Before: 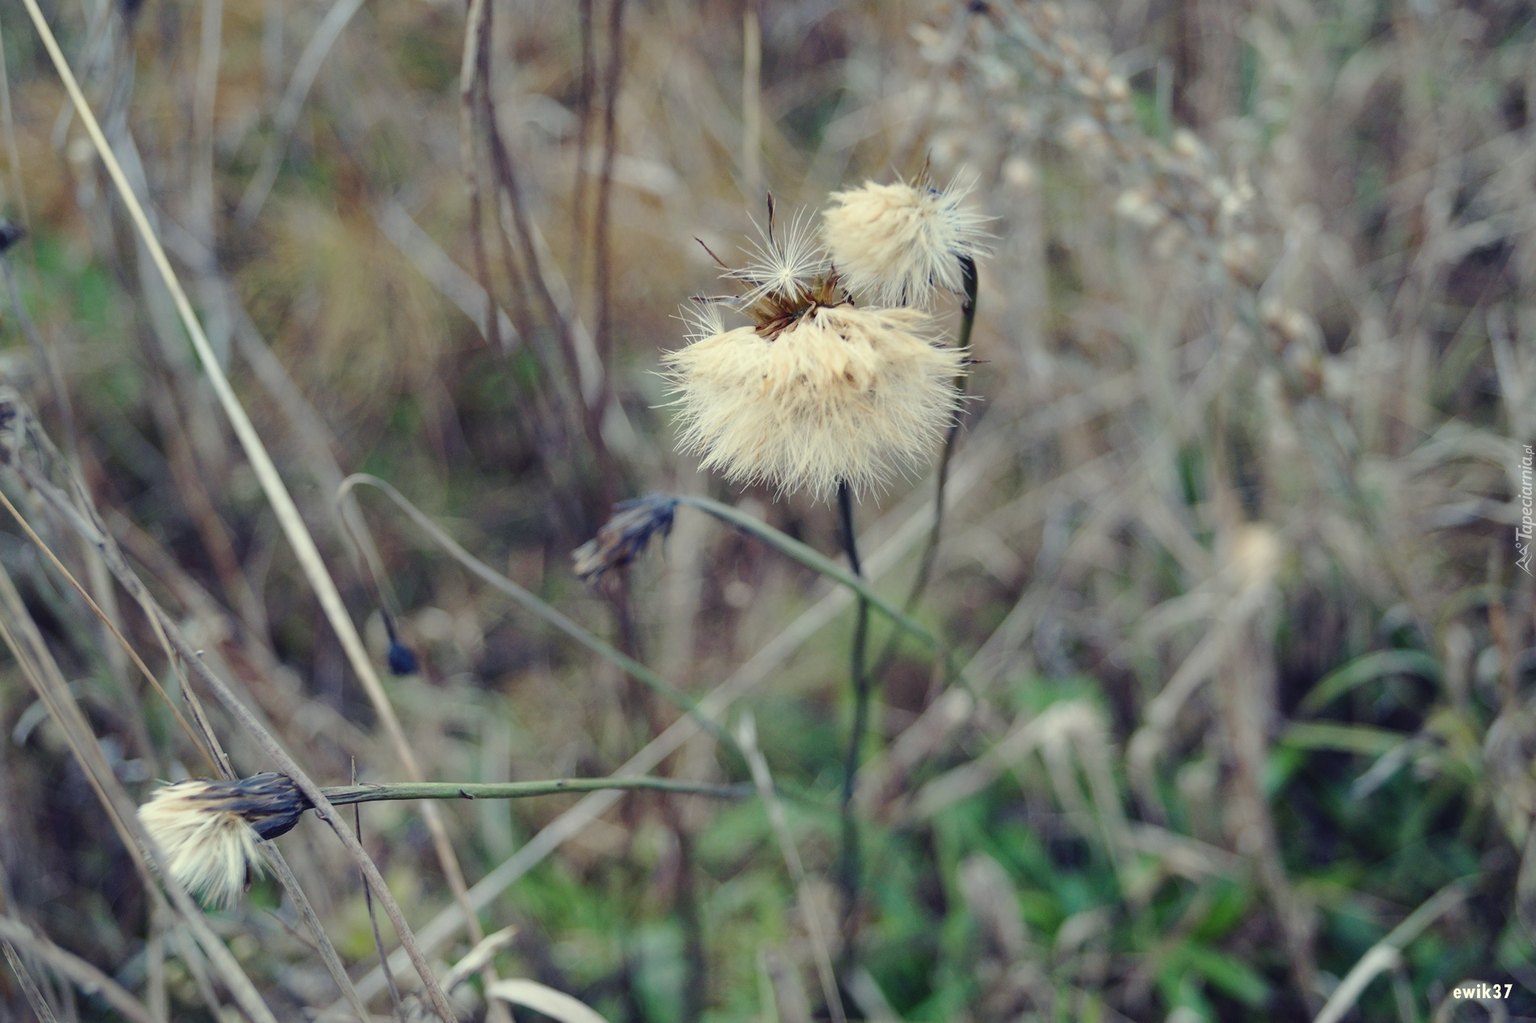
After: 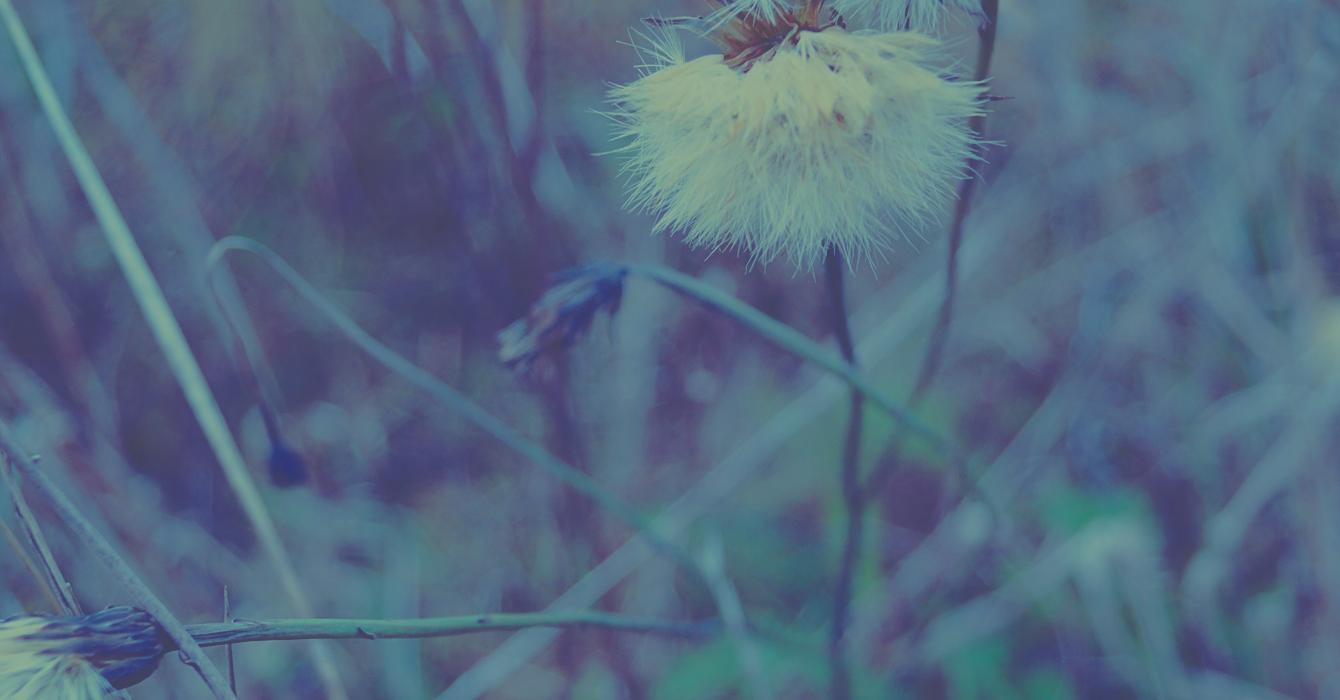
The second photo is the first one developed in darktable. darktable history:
crop: left 11.123%, top 27.61%, right 18.3%, bottom 17.034%
sharpen: amount 0.2
rgb curve: curves: ch0 [(0, 0.186) (0.314, 0.284) (0.576, 0.466) (0.805, 0.691) (0.936, 0.886)]; ch1 [(0, 0.186) (0.314, 0.284) (0.581, 0.534) (0.771, 0.746) (0.936, 0.958)]; ch2 [(0, 0.216) (0.275, 0.39) (1, 1)], mode RGB, independent channels, compensate middle gray true, preserve colors none
filmic rgb: black relative exposure -14 EV, white relative exposure 8 EV, threshold 3 EV, hardness 3.74, latitude 50%, contrast 0.5, color science v5 (2021), contrast in shadows safe, contrast in highlights safe, enable highlight reconstruction true
exposure: compensate highlight preservation false
color correction: highlights a* -0.137, highlights b* 0.137
